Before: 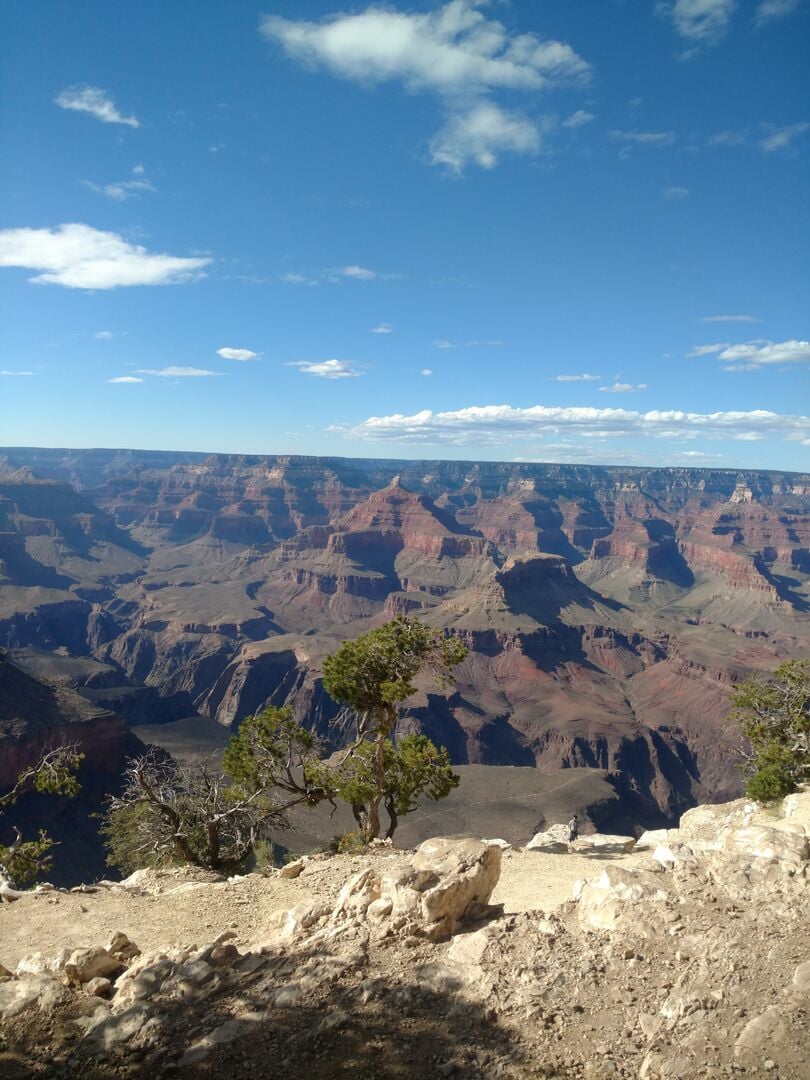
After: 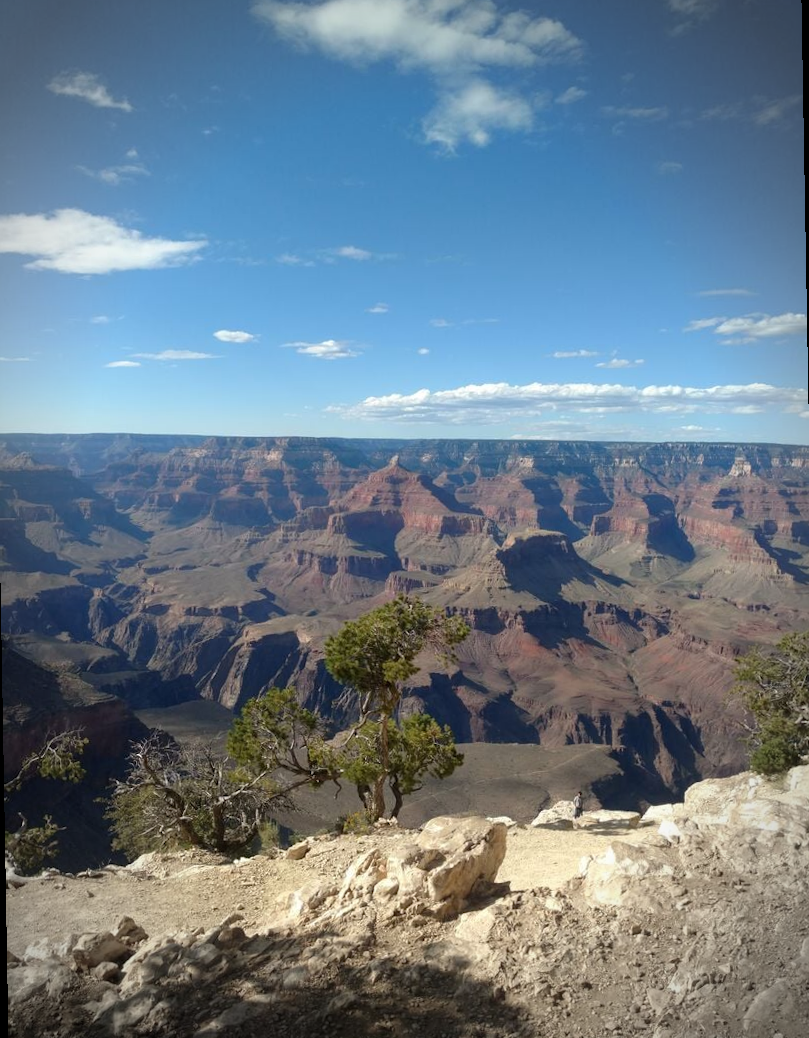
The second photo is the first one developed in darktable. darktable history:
vignetting: automatic ratio true
rotate and perspective: rotation -1°, crop left 0.011, crop right 0.989, crop top 0.025, crop bottom 0.975
